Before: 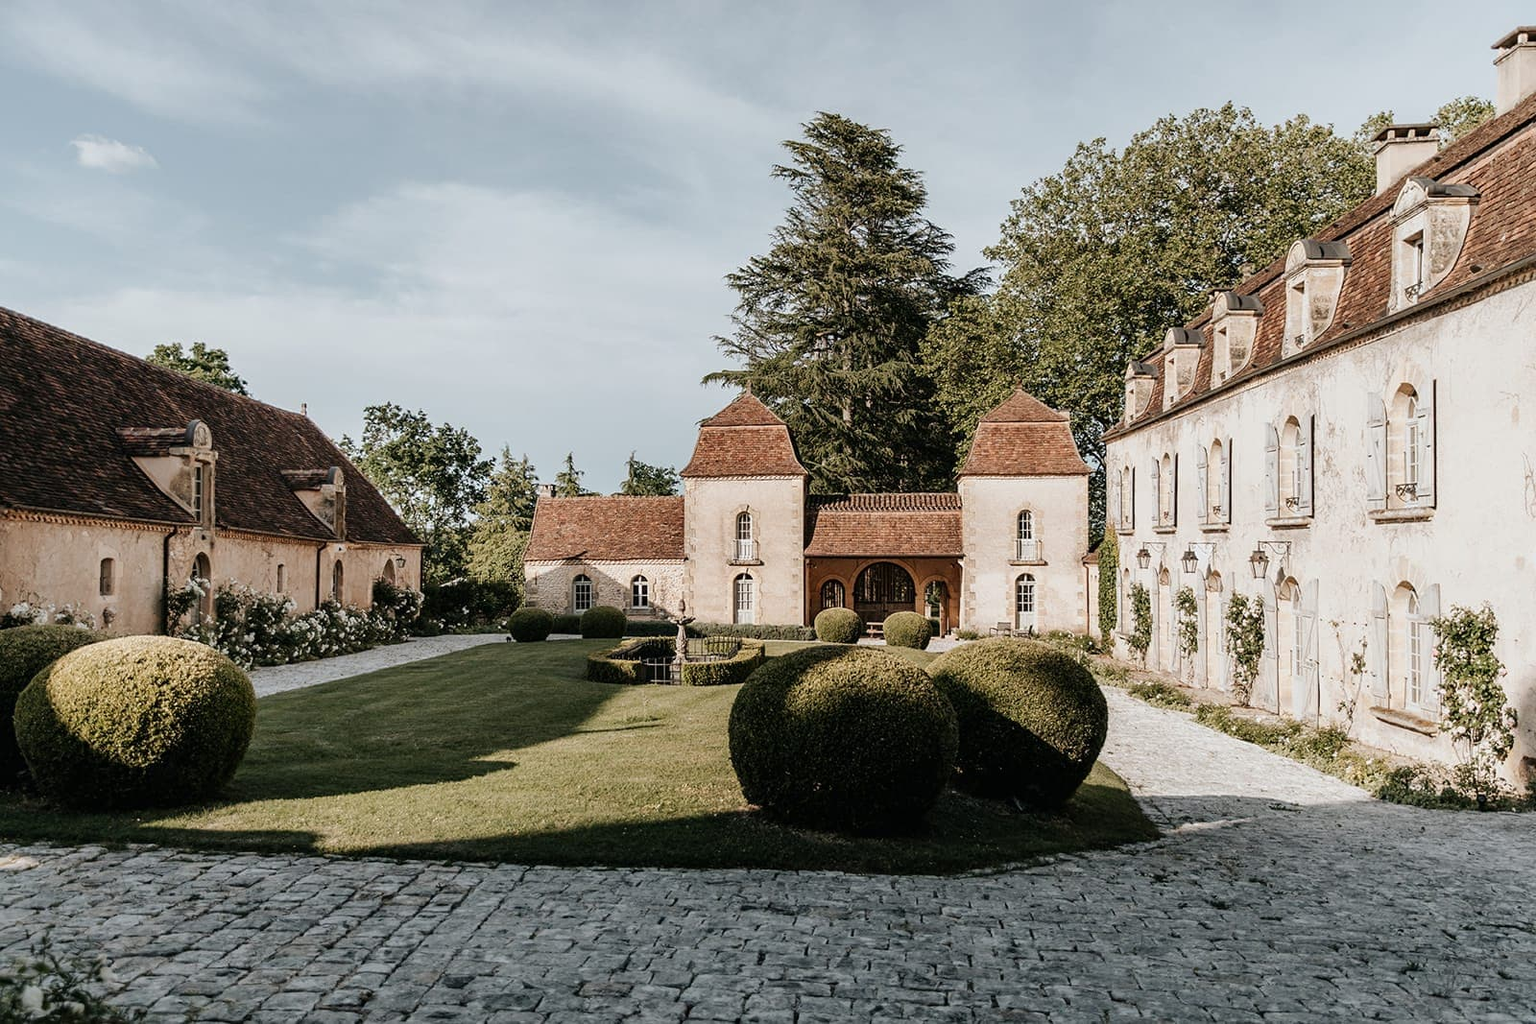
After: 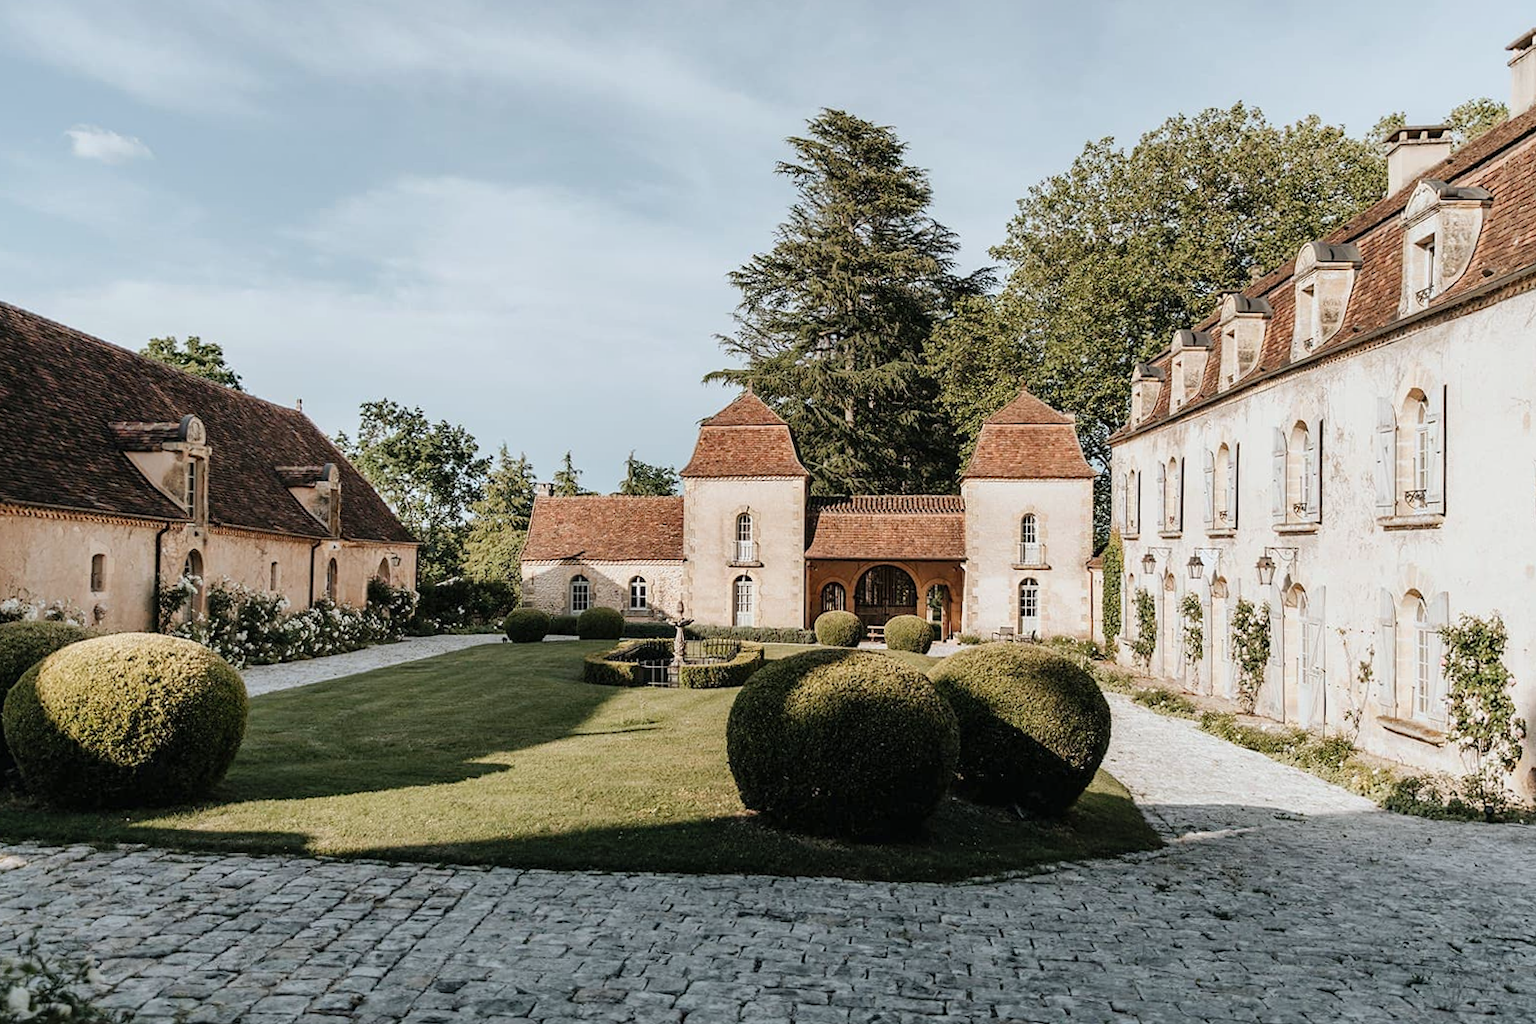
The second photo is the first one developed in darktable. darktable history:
white balance: red 0.986, blue 1.01
contrast brightness saturation: contrast 0.03, brightness 0.06, saturation 0.13
crop and rotate: angle -0.5°
